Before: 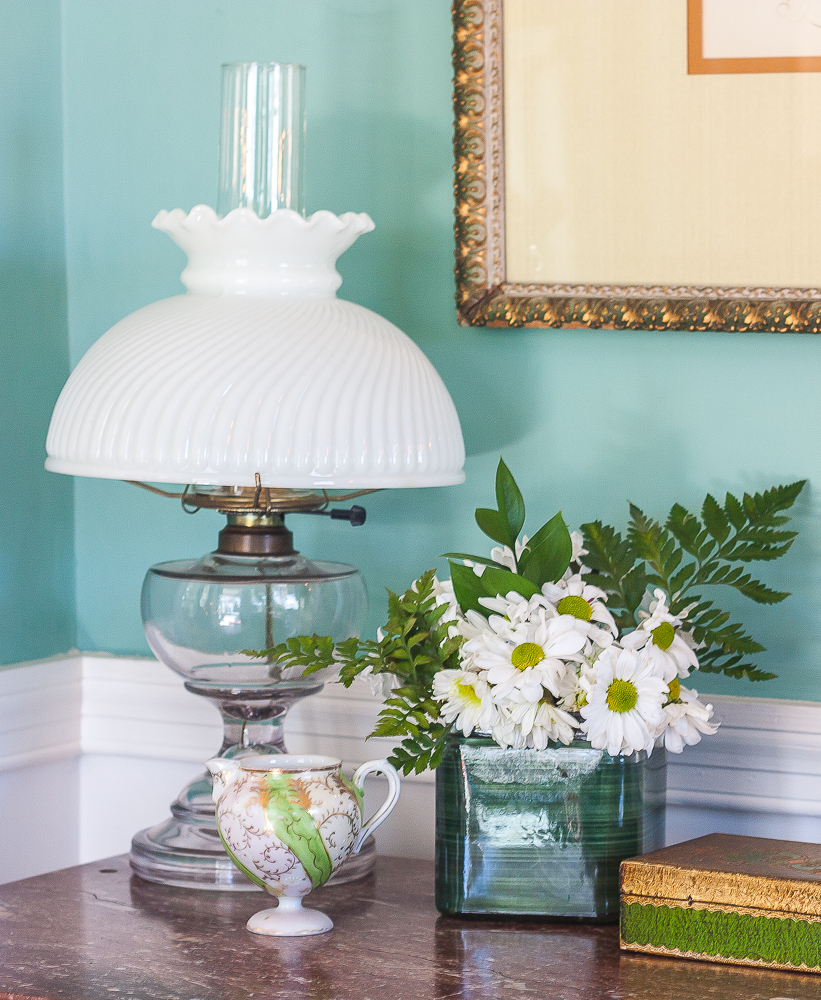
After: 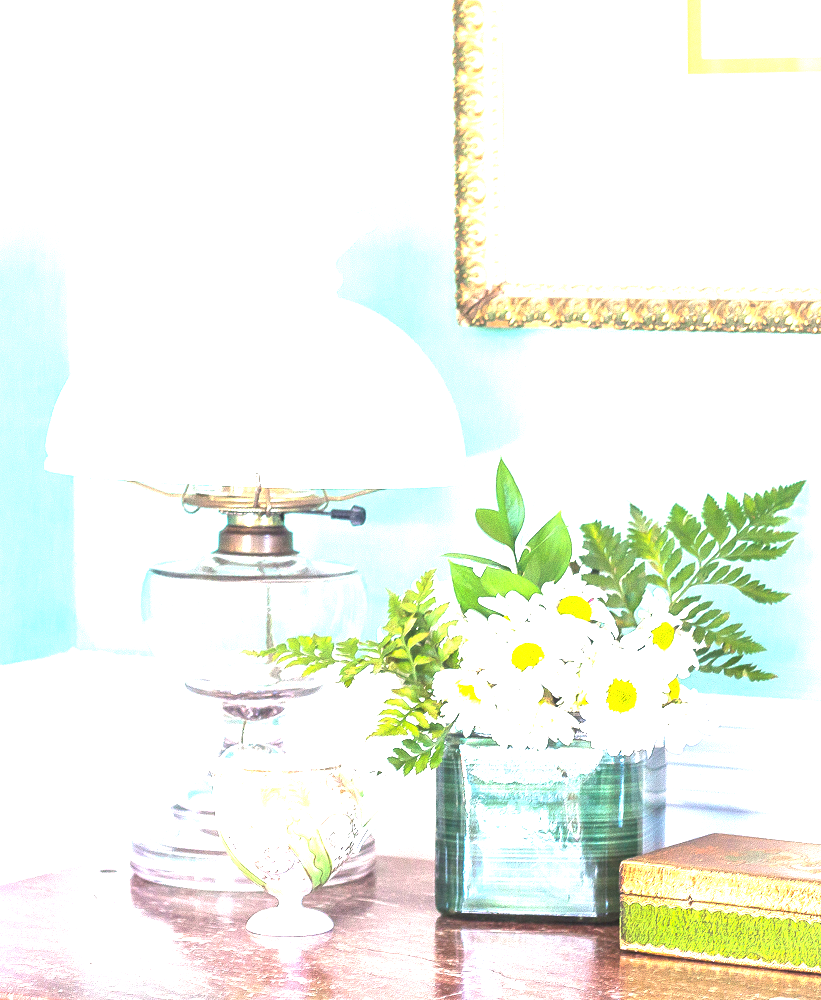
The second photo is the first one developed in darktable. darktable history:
tone equalizer: -8 EV -0.452 EV, -7 EV -0.39 EV, -6 EV -0.369 EV, -5 EV -0.258 EV, -3 EV 0.248 EV, -2 EV 0.332 EV, -1 EV 0.378 EV, +0 EV 0.443 EV
exposure: black level correction 0, exposure 2.105 EV, compensate highlight preservation false
